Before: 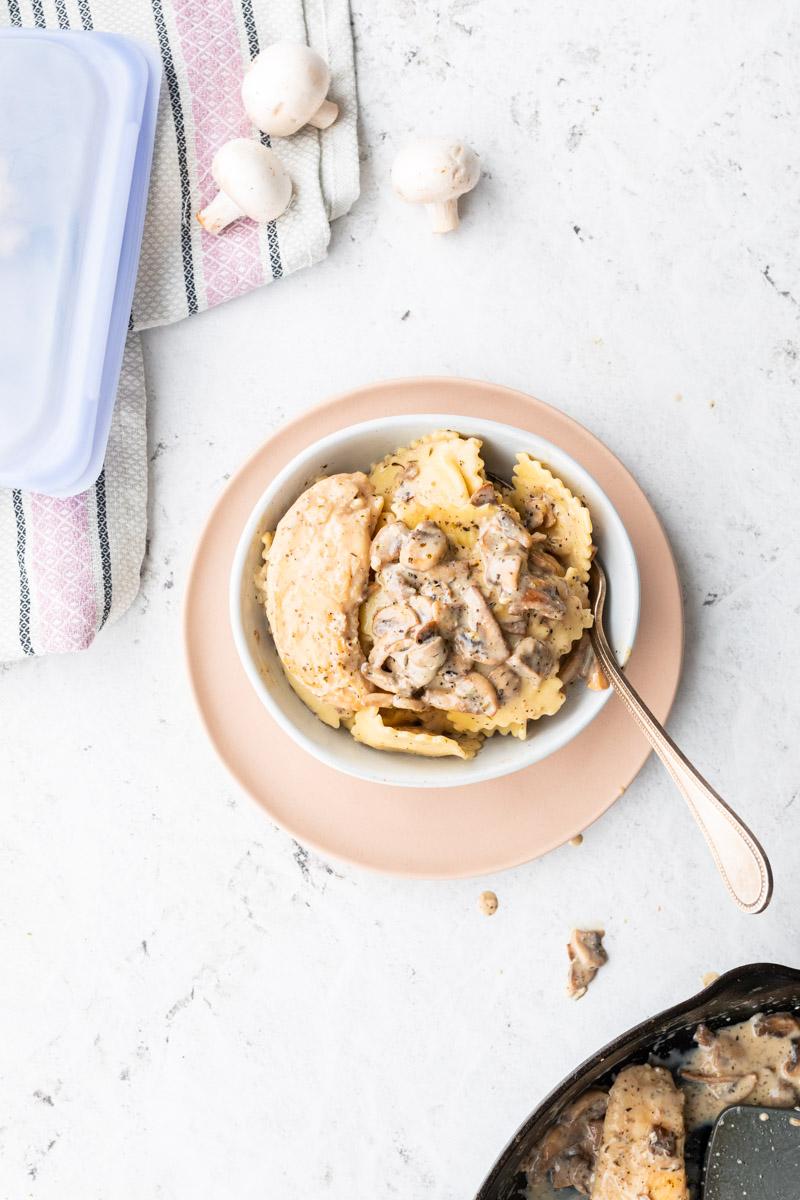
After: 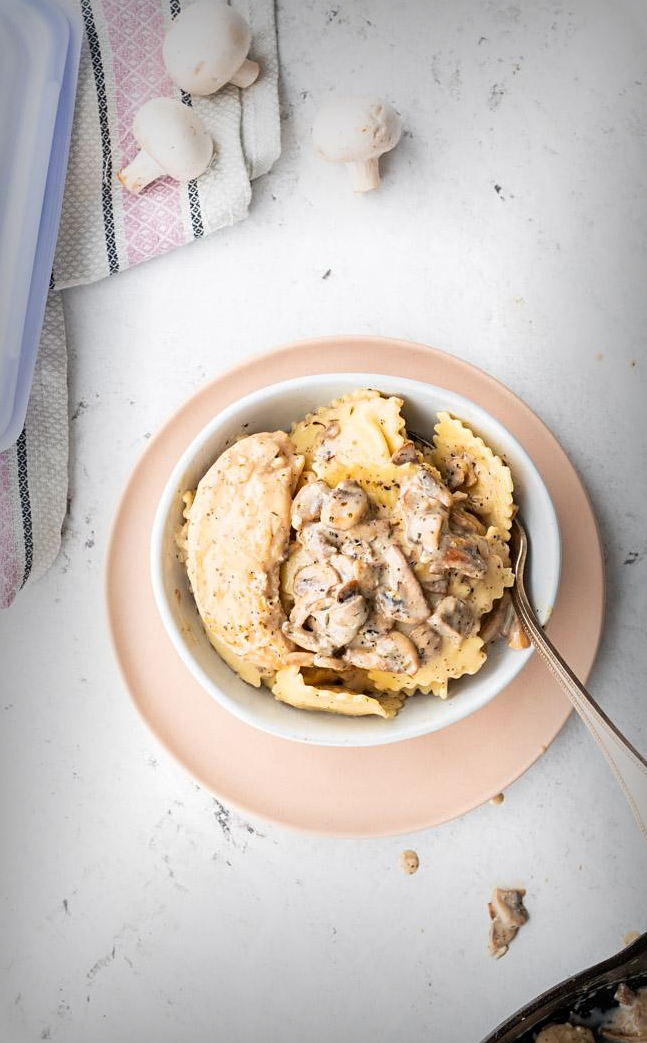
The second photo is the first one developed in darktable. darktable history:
sharpen: amount 0.2
vignetting: fall-off start 53.2%, brightness -0.594, saturation 0, automatic ratio true, width/height ratio 1.313, shape 0.22, unbound false
crop: left 9.929%, top 3.475%, right 9.188%, bottom 9.529%
